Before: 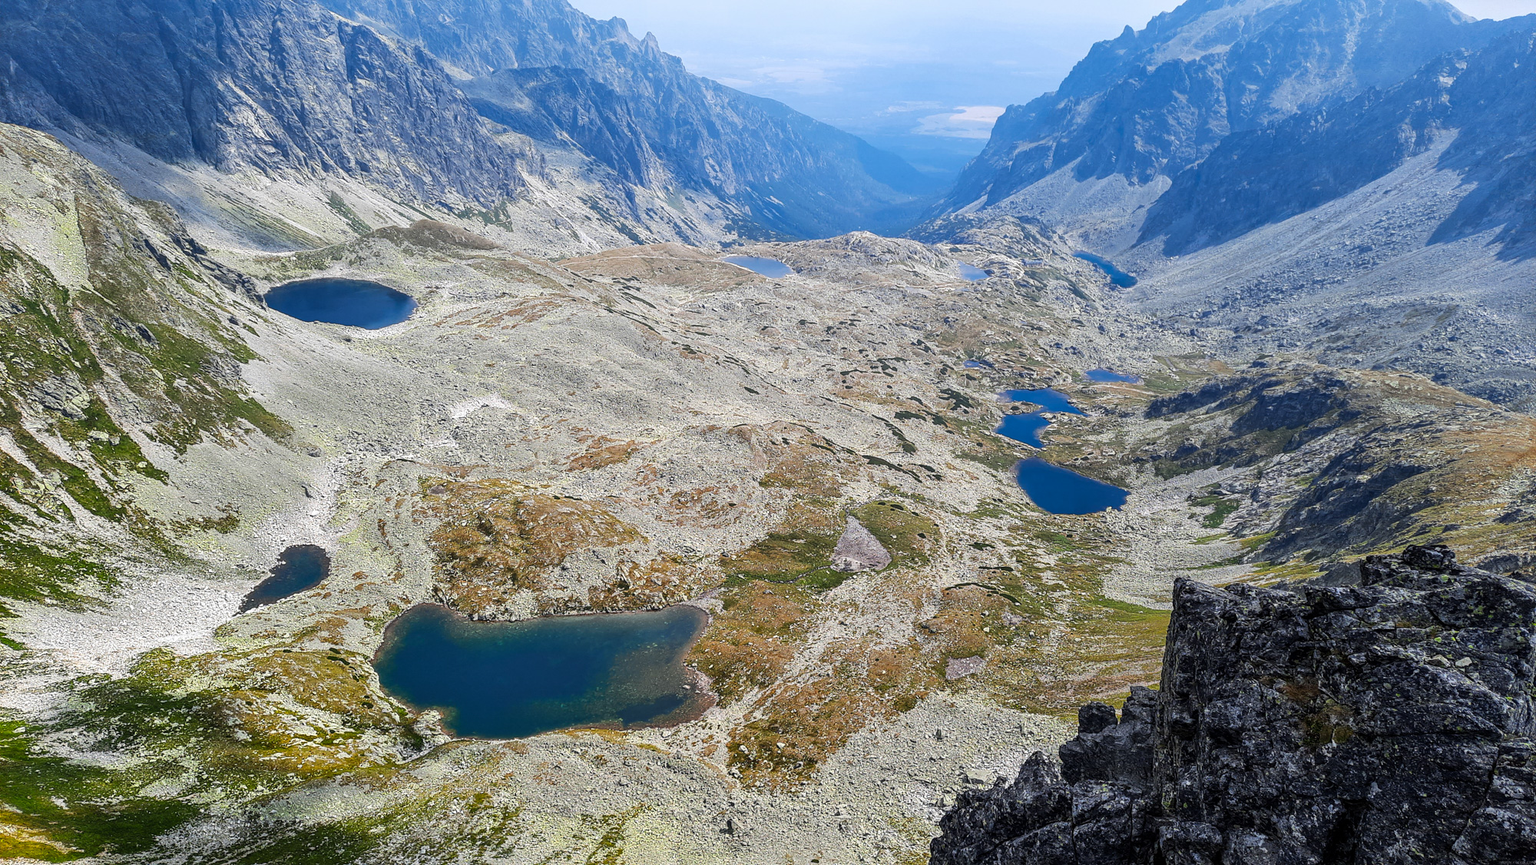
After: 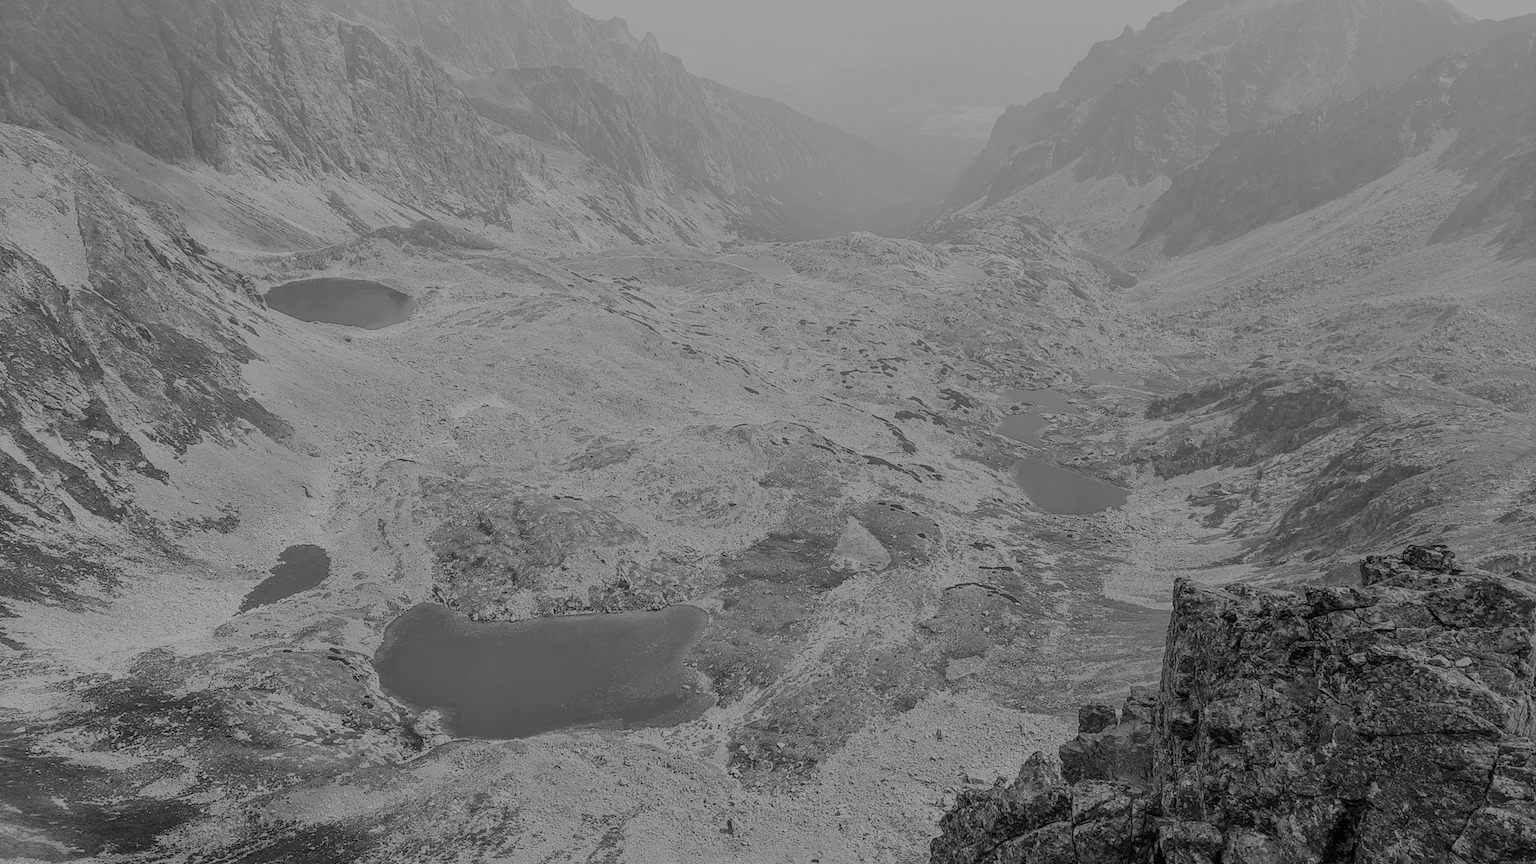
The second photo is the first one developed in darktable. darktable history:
color calibration: output gray [0.246, 0.254, 0.501, 0], gray › normalize channels true, illuminant same as pipeline (D50), adaptation XYZ, x 0.346, y 0.359, gamut compression 0
filmic rgb: black relative exposure -16 EV, white relative exposure 8 EV, threshold 3 EV, hardness 4.17, latitude 50%, contrast 0.5, color science v5 (2021), contrast in shadows safe, contrast in highlights safe, enable highlight reconstruction true
